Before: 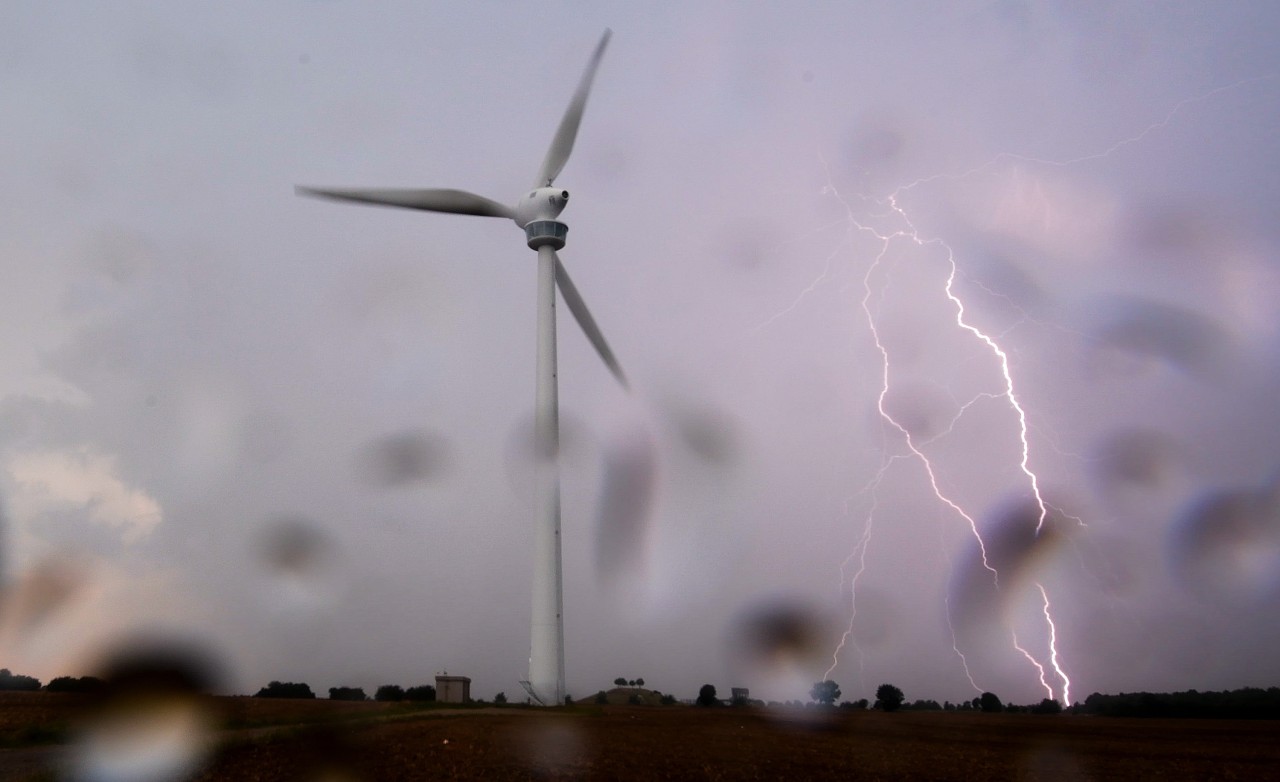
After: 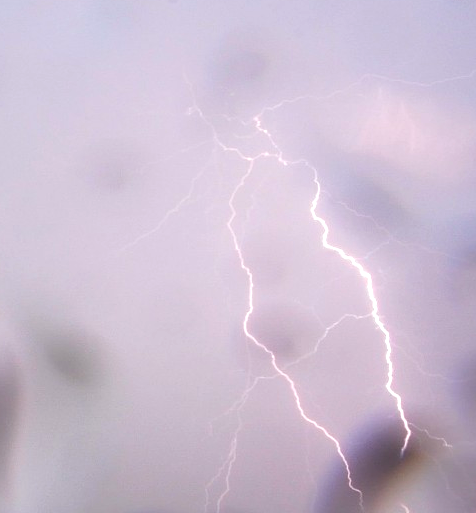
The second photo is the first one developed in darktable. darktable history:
levels: levels [0, 0.498, 1]
tone equalizer: -8 EV -0.389 EV, -7 EV -0.427 EV, -6 EV -0.299 EV, -5 EV -0.238 EV, -3 EV 0.23 EV, -2 EV 0.344 EV, -1 EV 0.404 EV, +0 EV 0.432 EV
crop and rotate: left 49.663%, top 10.106%, right 13.08%, bottom 24.167%
